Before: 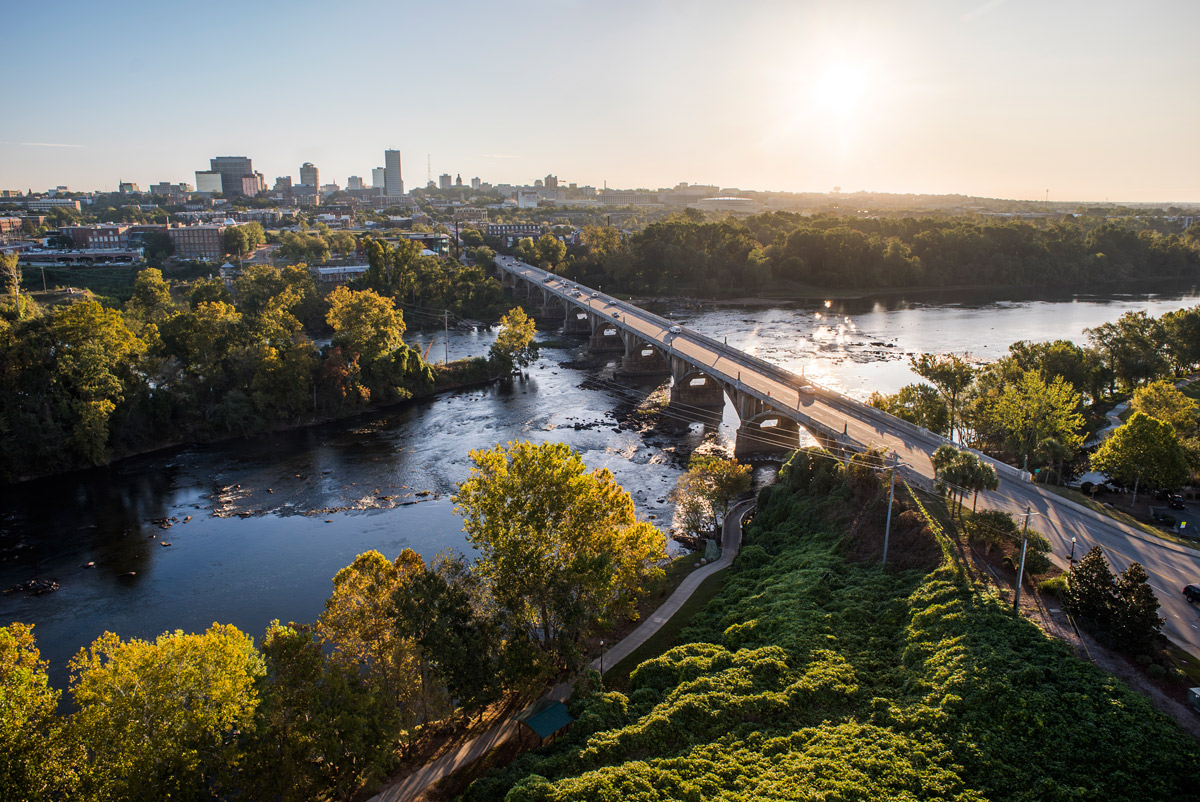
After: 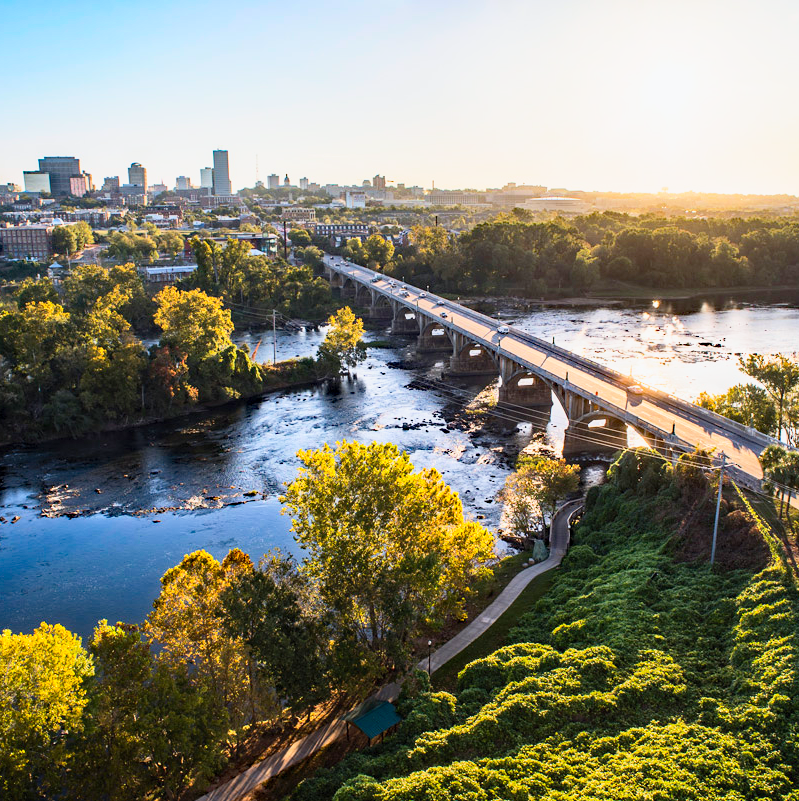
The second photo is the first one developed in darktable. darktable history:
base curve: curves: ch0 [(0, 0) (0.088, 0.125) (0.176, 0.251) (0.354, 0.501) (0.613, 0.749) (1, 0.877)], preserve colors none
crop and rotate: left 14.385%, right 18.948%
contrast brightness saturation: contrast 0.2, brightness 0.16, saturation 0.22
haze removal: strength 0.5, distance 0.43, compatibility mode true, adaptive false
